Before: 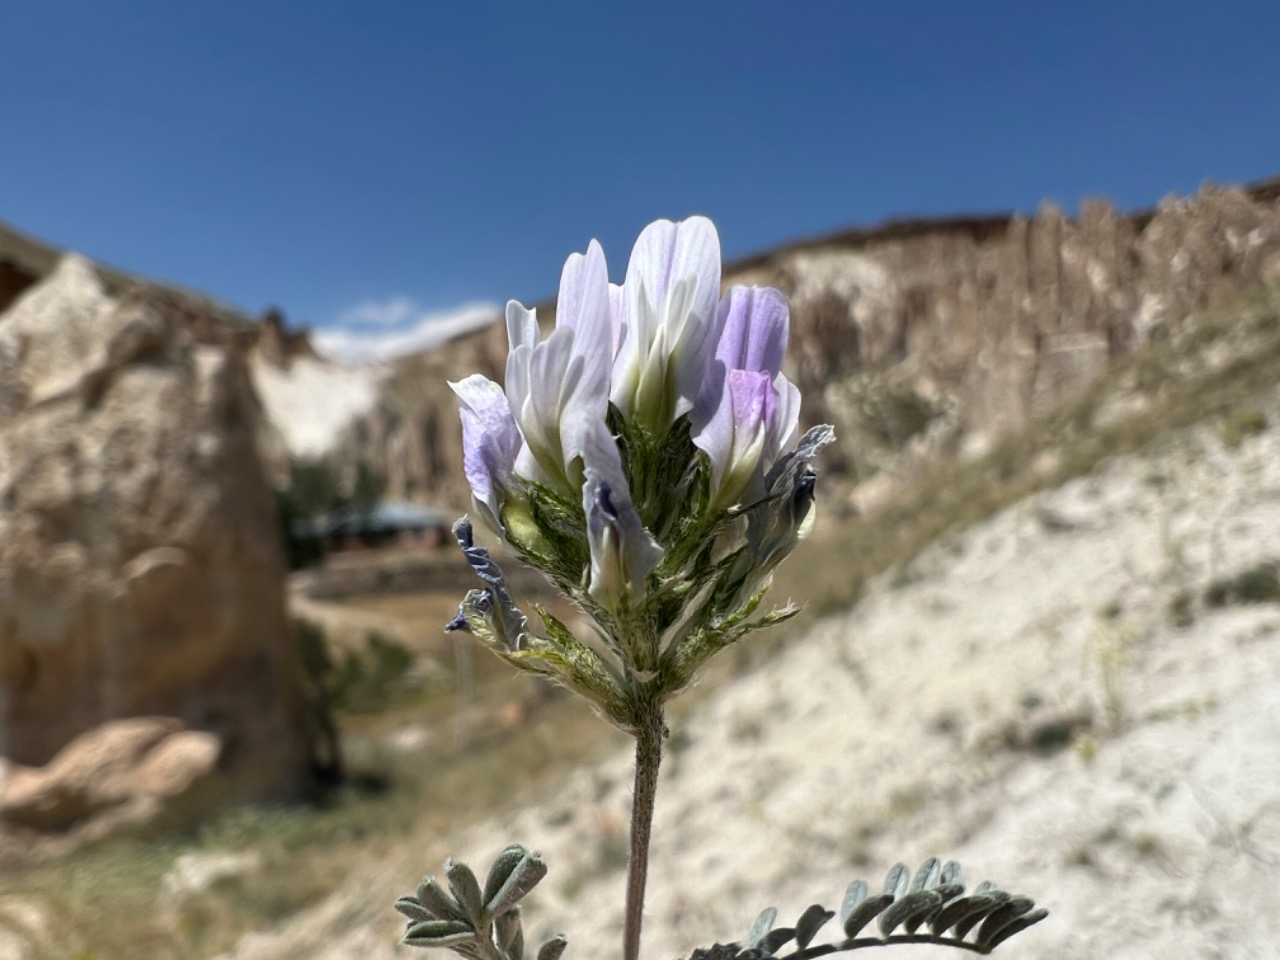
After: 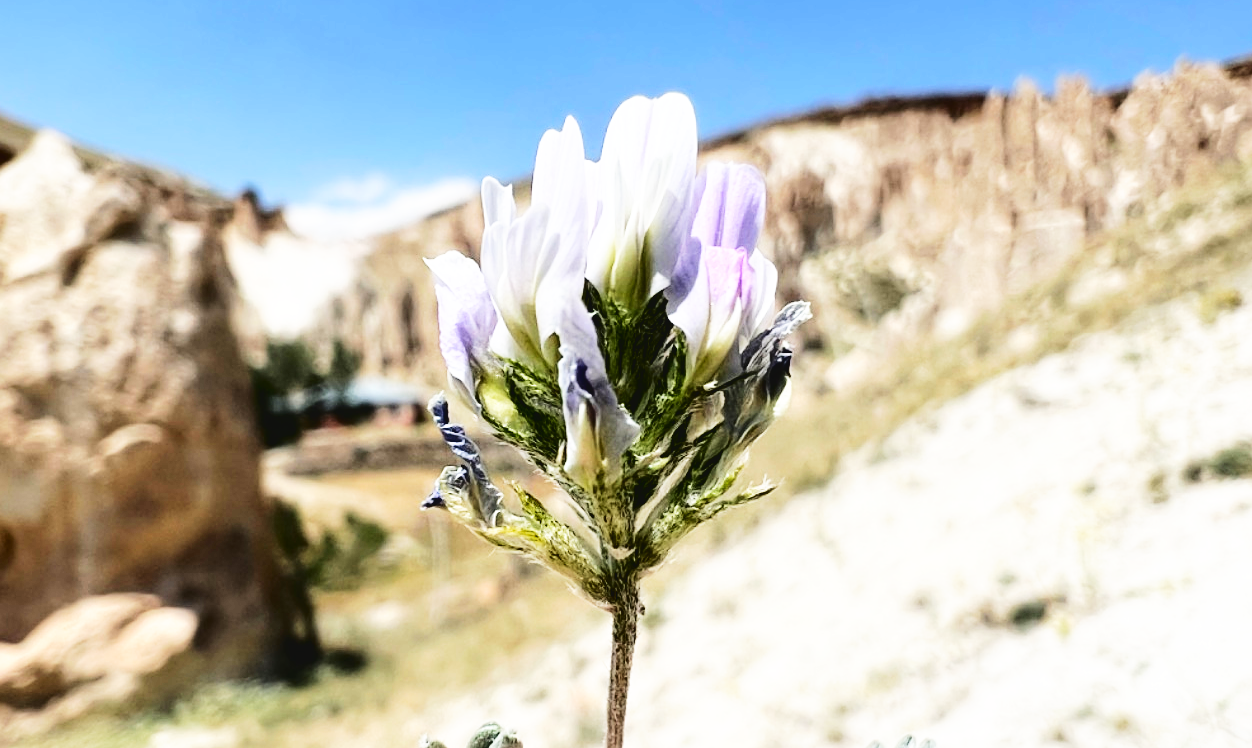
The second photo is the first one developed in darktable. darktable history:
tone curve: curves: ch0 [(0, 0) (0.003, 0.044) (0.011, 0.045) (0.025, 0.048) (0.044, 0.051) (0.069, 0.065) (0.1, 0.08) (0.136, 0.108) (0.177, 0.152) (0.224, 0.216) (0.277, 0.305) (0.335, 0.392) (0.399, 0.481) (0.468, 0.579) (0.543, 0.658) (0.623, 0.729) (0.709, 0.8) (0.801, 0.867) (0.898, 0.93) (1, 1)], color space Lab, independent channels, preserve colors none
sharpen: amount 0.215
crop and rotate: left 1.893%, top 12.916%, right 0.261%, bottom 9.071%
base curve: curves: ch0 [(0, 0) (0.007, 0.004) (0.027, 0.03) (0.046, 0.07) (0.207, 0.54) (0.442, 0.872) (0.673, 0.972) (1, 1)], preserve colors none
